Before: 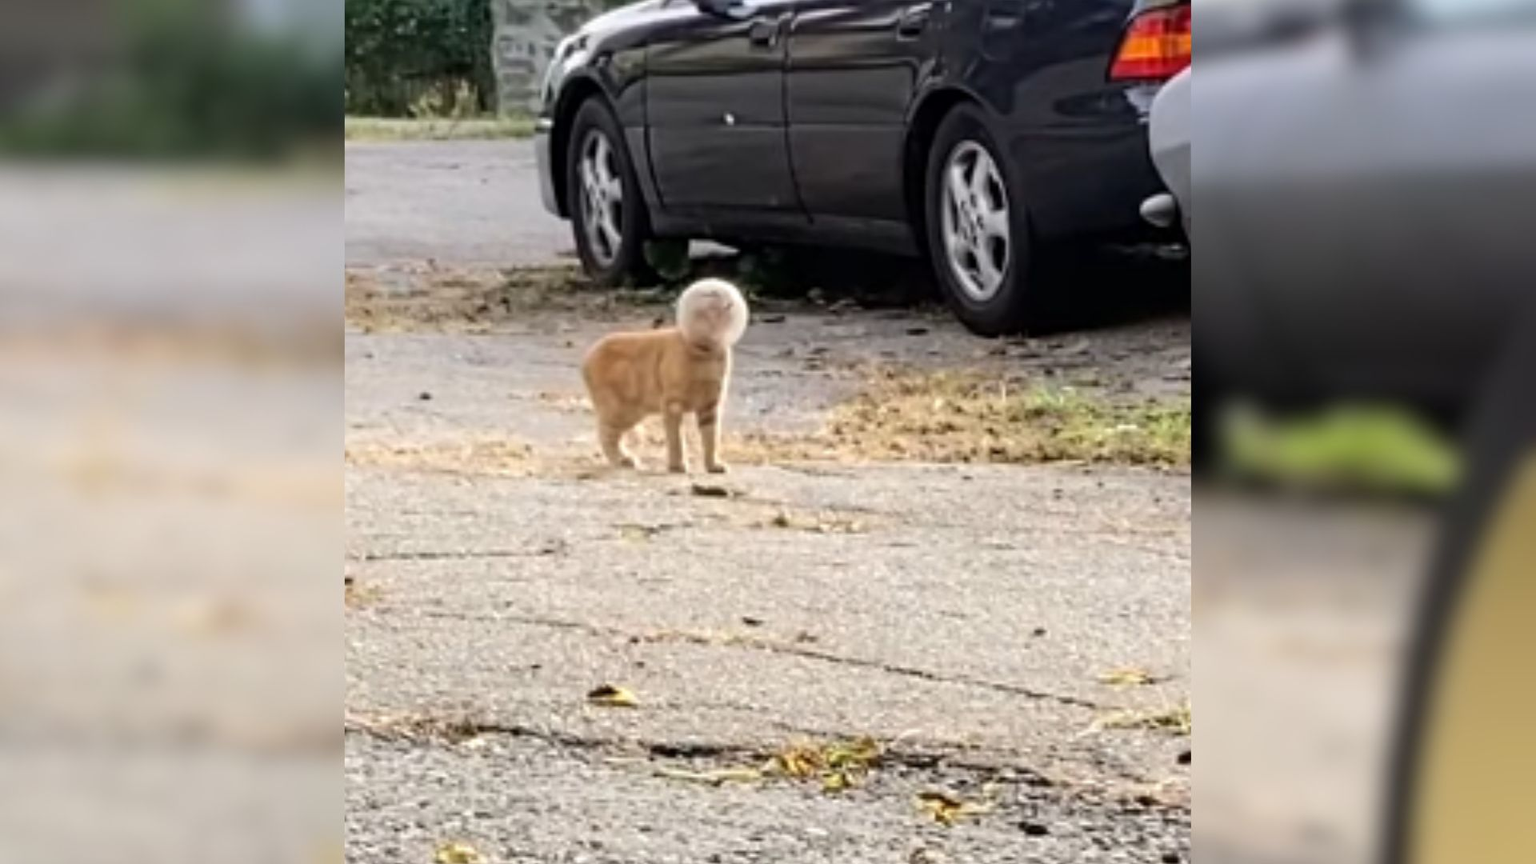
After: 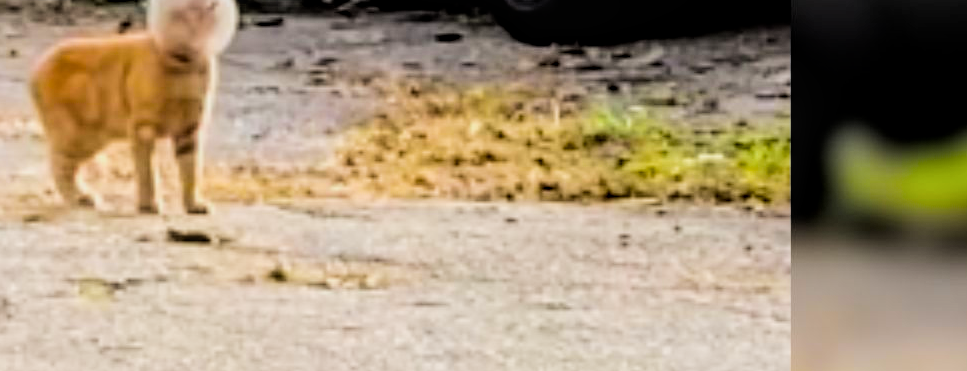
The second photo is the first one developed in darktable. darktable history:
local contrast: on, module defaults
crop: left 36.387%, top 34.967%, right 13.199%, bottom 30.608%
tone equalizer: edges refinement/feathering 500, mask exposure compensation -1.57 EV, preserve details no
filmic rgb: black relative exposure -5.08 EV, white relative exposure 3.97 EV, hardness 2.9, contrast 1.296, highlights saturation mix -29.9%, iterations of high-quality reconstruction 0
color balance rgb: global offset › luminance -0.494%, perceptual saturation grading › global saturation 59.319%, perceptual saturation grading › highlights 19.983%, perceptual saturation grading › shadows -49.21%, perceptual brilliance grading › global brilliance -1.375%, perceptual brilliance grading › highlights -1.697%, perceptual brilliance grading › mid-tones -1.32%, perceptual brilliance grading › shadows -1.749%
exposure: exposure 0.235 EV, compensate exposure bias true, compensate highlight preservation false
